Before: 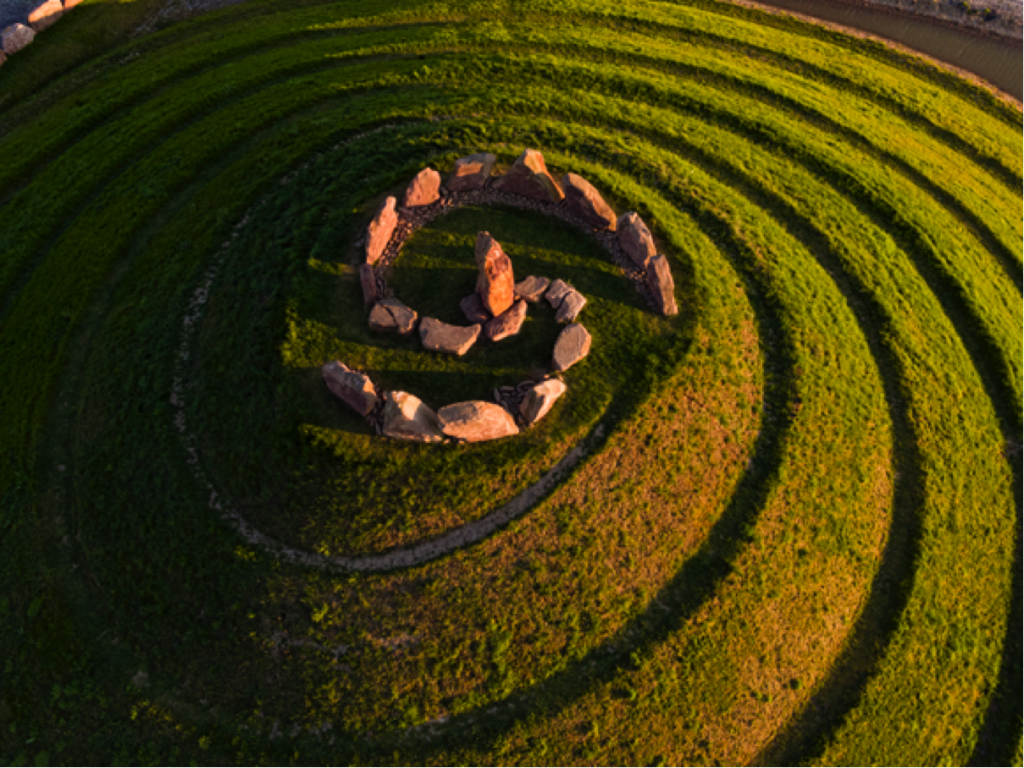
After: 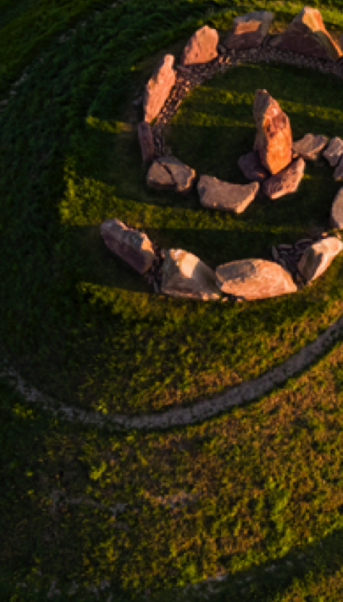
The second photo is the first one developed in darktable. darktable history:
white balance: red 0.986, blue 1.01
crop and rotate: left 21.77%, top 18.528%, right 44.676%, bottom 2.997%
